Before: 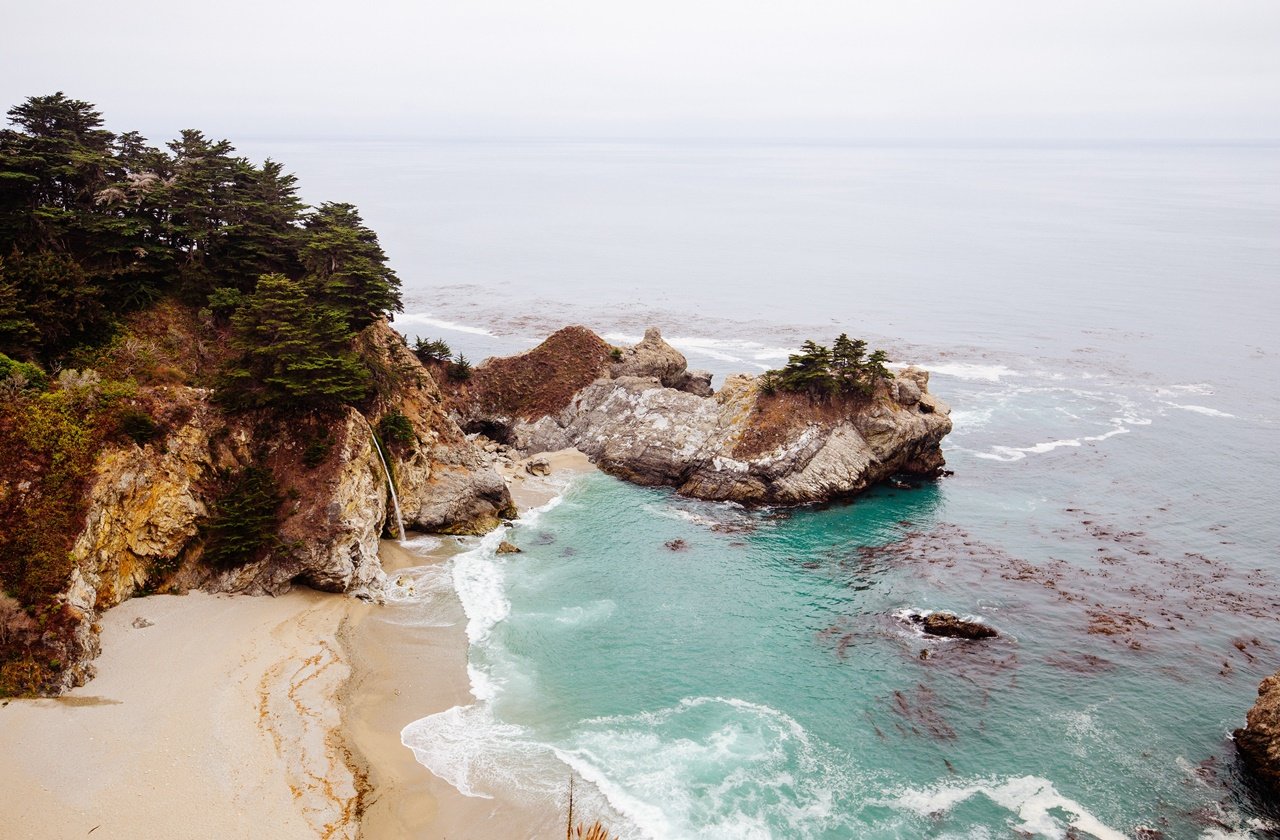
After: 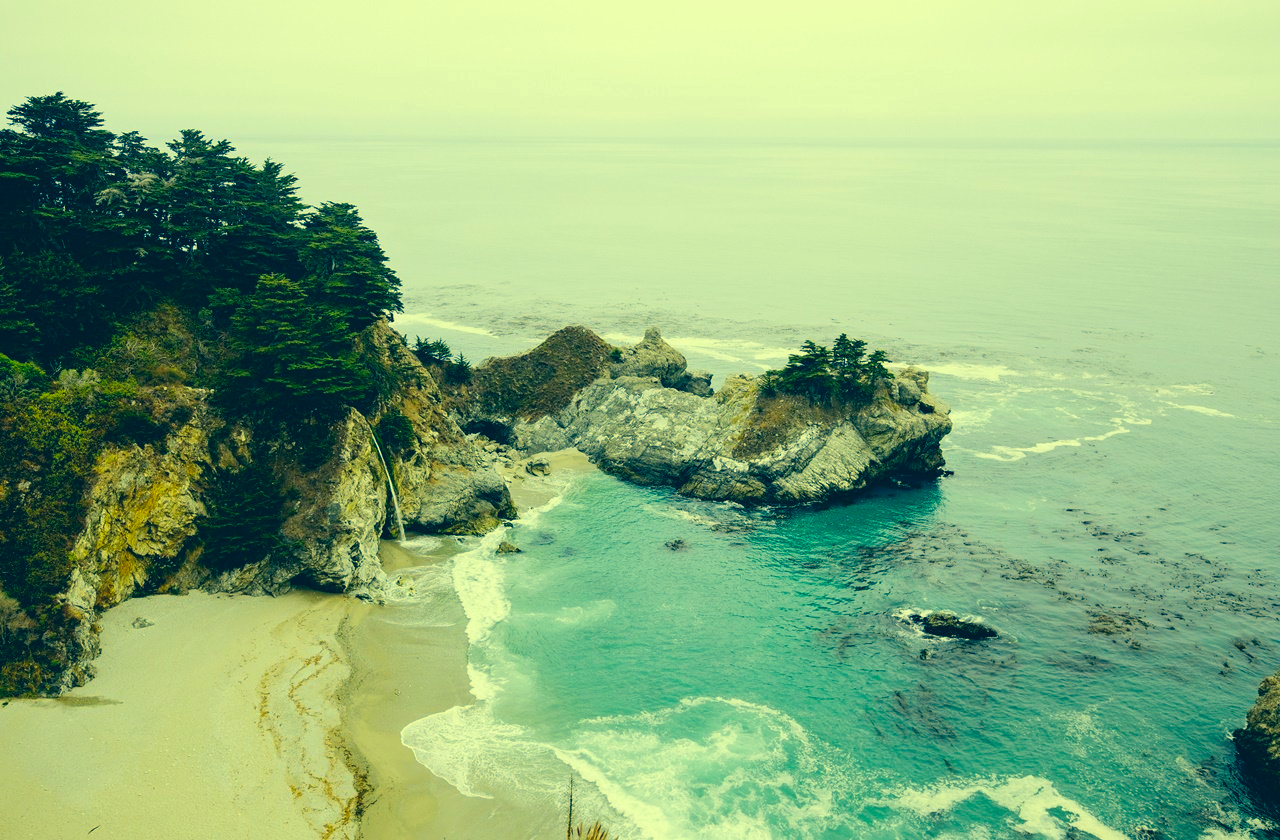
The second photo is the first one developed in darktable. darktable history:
color correction: highlights a* -15.73, highlights b* 39.94, shadows a* -39.87, shadows b* -26.9
